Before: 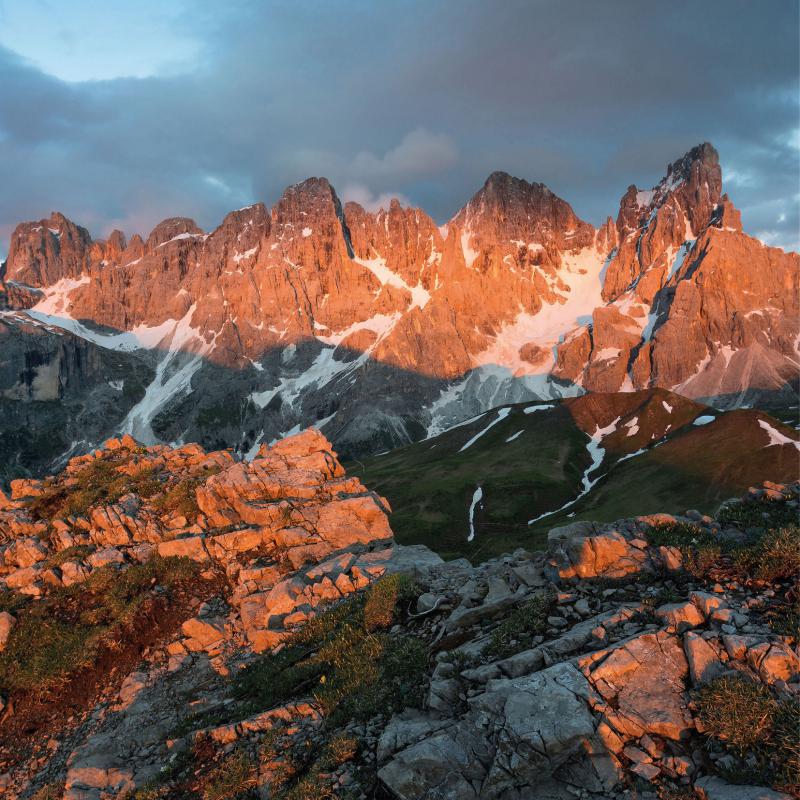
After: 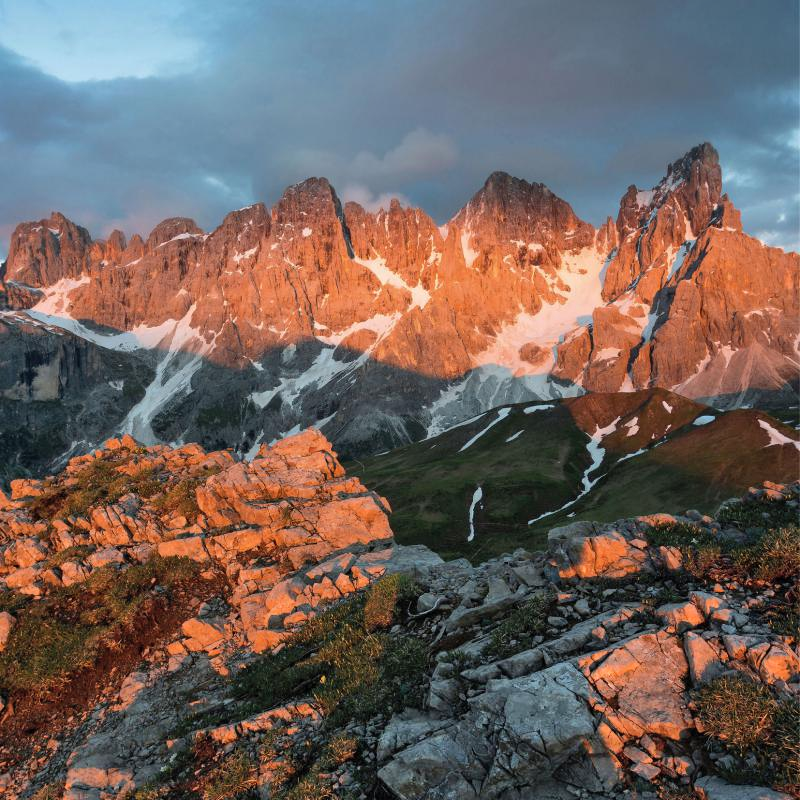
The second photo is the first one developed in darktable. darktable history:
shadows and highlights: shadows 49.4, highlights -40.7, soften with gaussian
